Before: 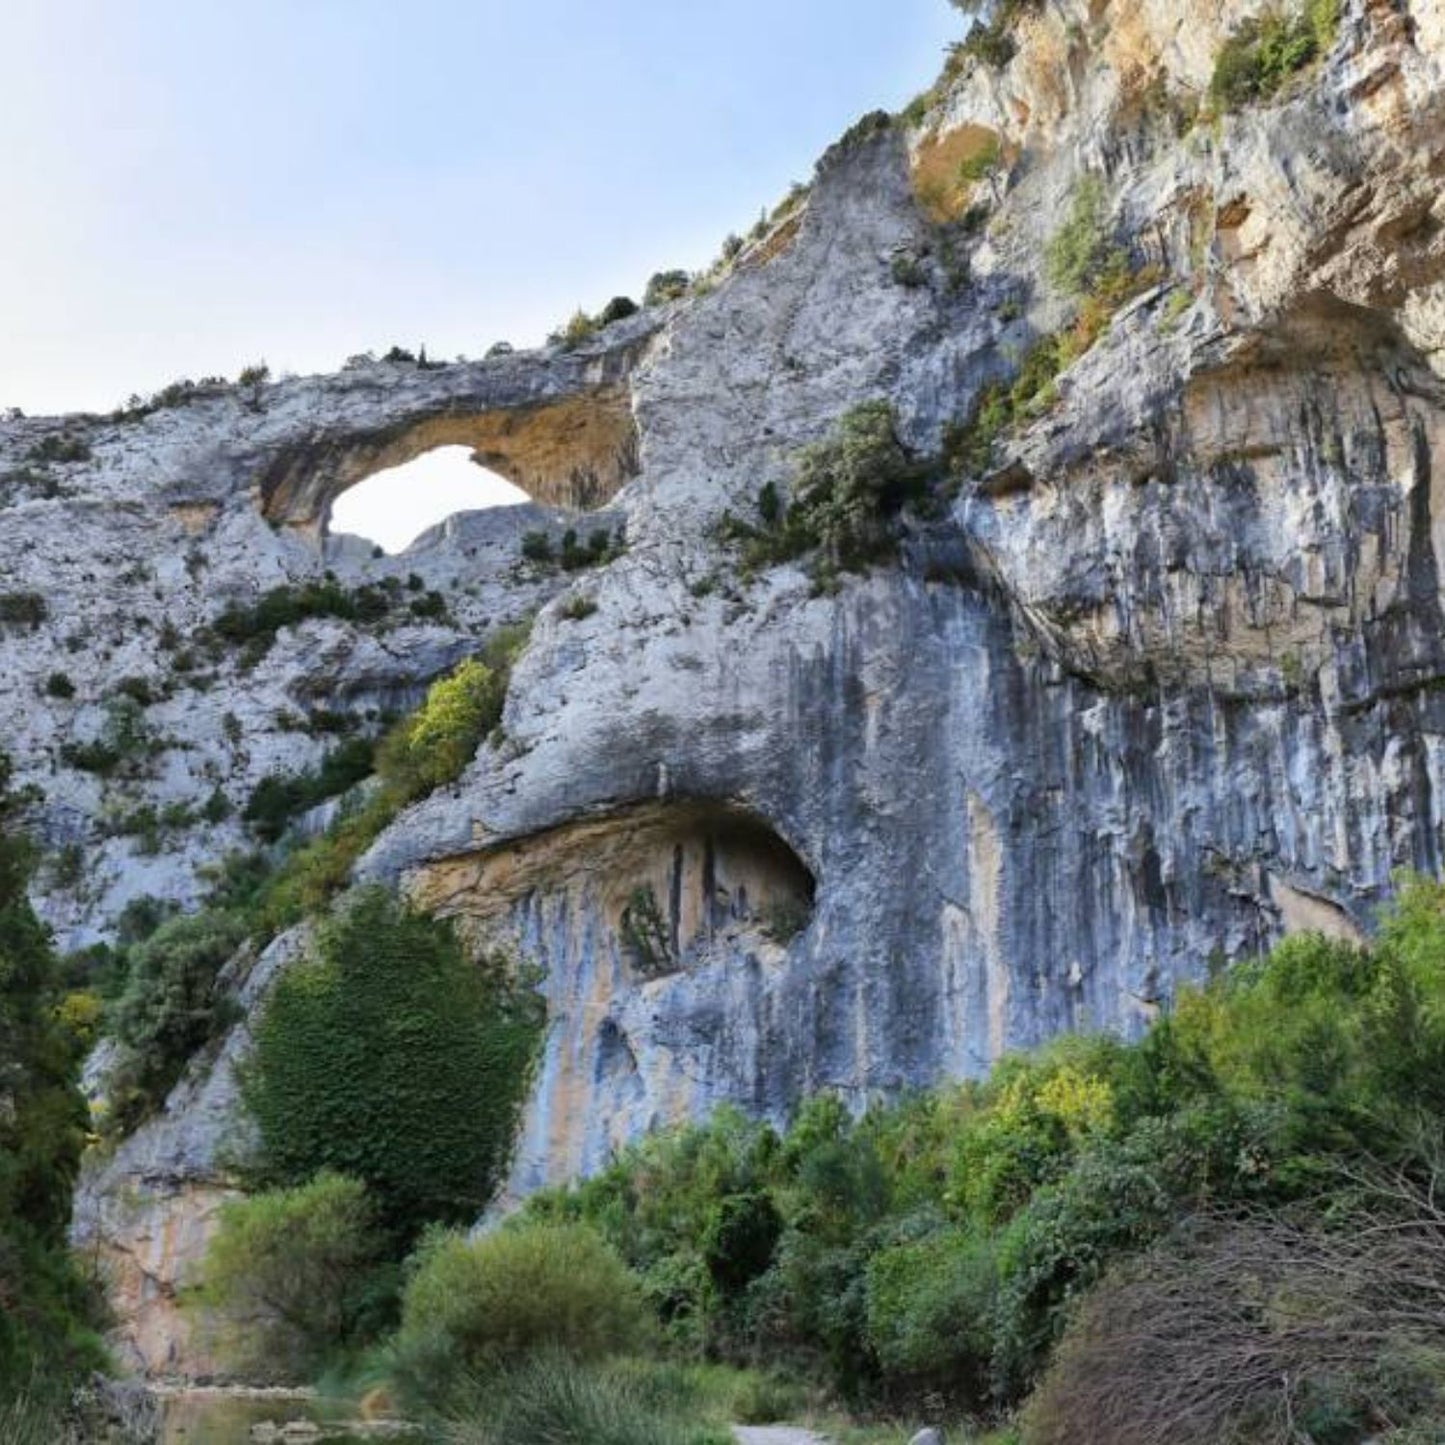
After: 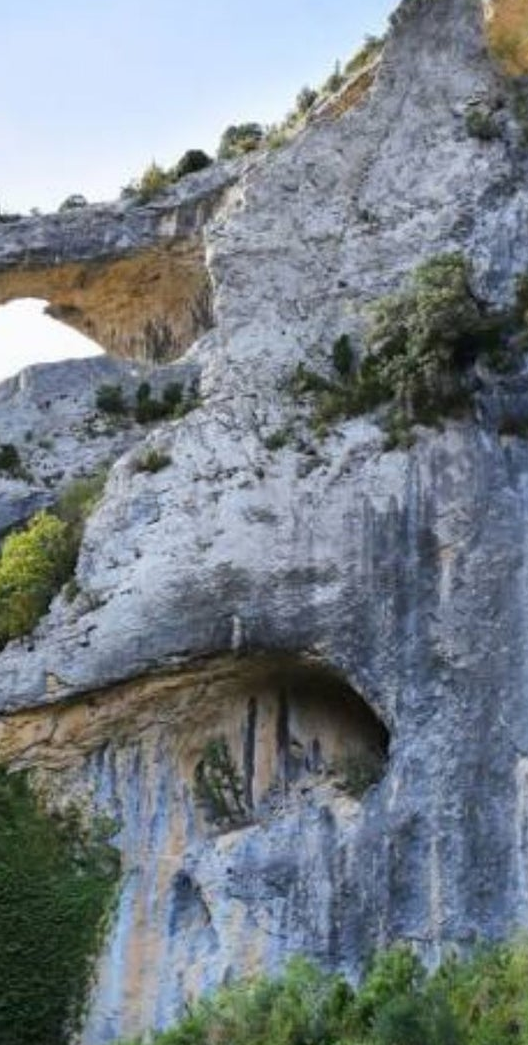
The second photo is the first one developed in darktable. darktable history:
crop and rotate: left 29.531%, top 10.206%, right 33.908%, bottom 17.42%
